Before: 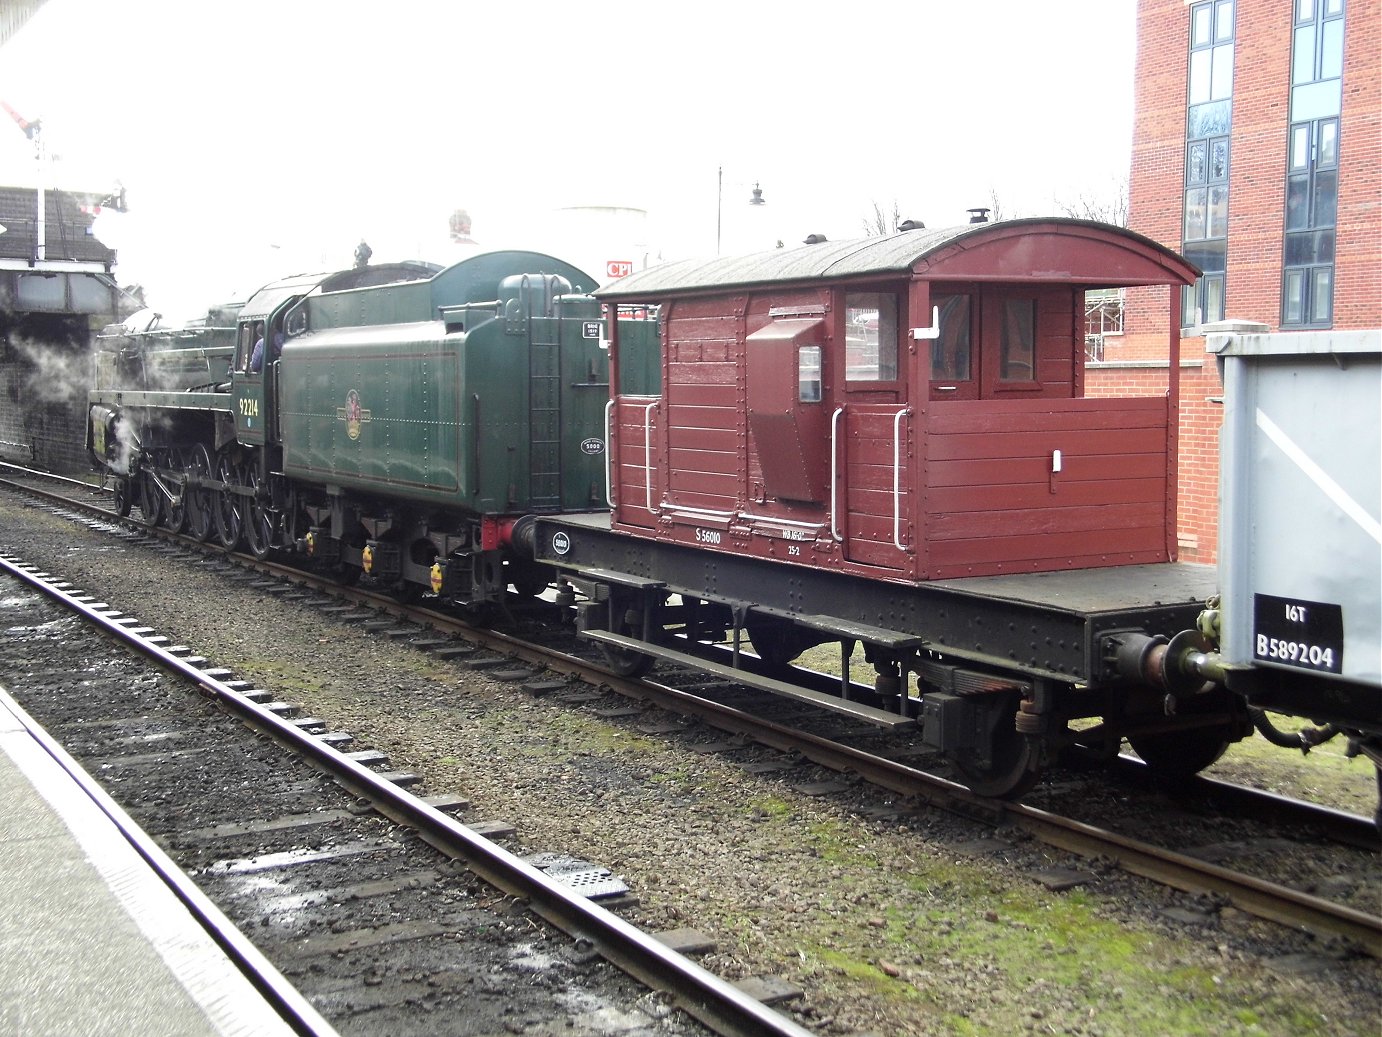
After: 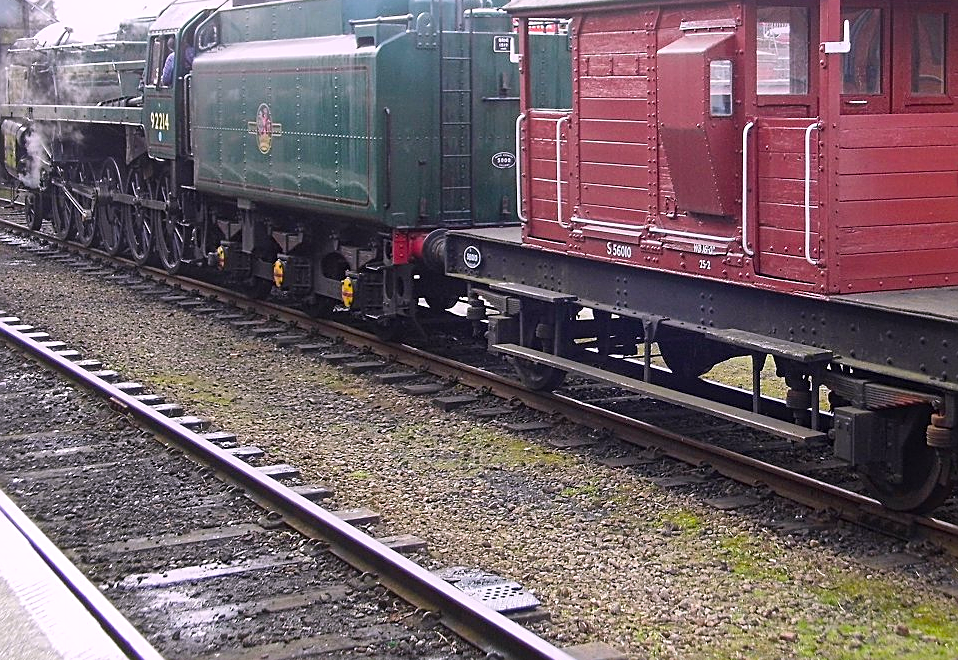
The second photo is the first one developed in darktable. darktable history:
color balance rgb: perceptual saturation grading › global saturation 25%, global vibrance 20%
crop: left 6.488%, top 27.668%, right 24.183%, bottom 8.656%
local contrast: mode bilateral grid, contrast 20, coarseness 50, detail 144%, midtone range 0.2
contrast equalizer: y [[0.439, 0.44, 0.442, 0.457, 0.493, 0.498], [0.5 ×6], [0.5 ×6], [0 ×6], [0 ×6]]
white balance: red 1.05, blue 1.072
sharpen: on, module defaults
